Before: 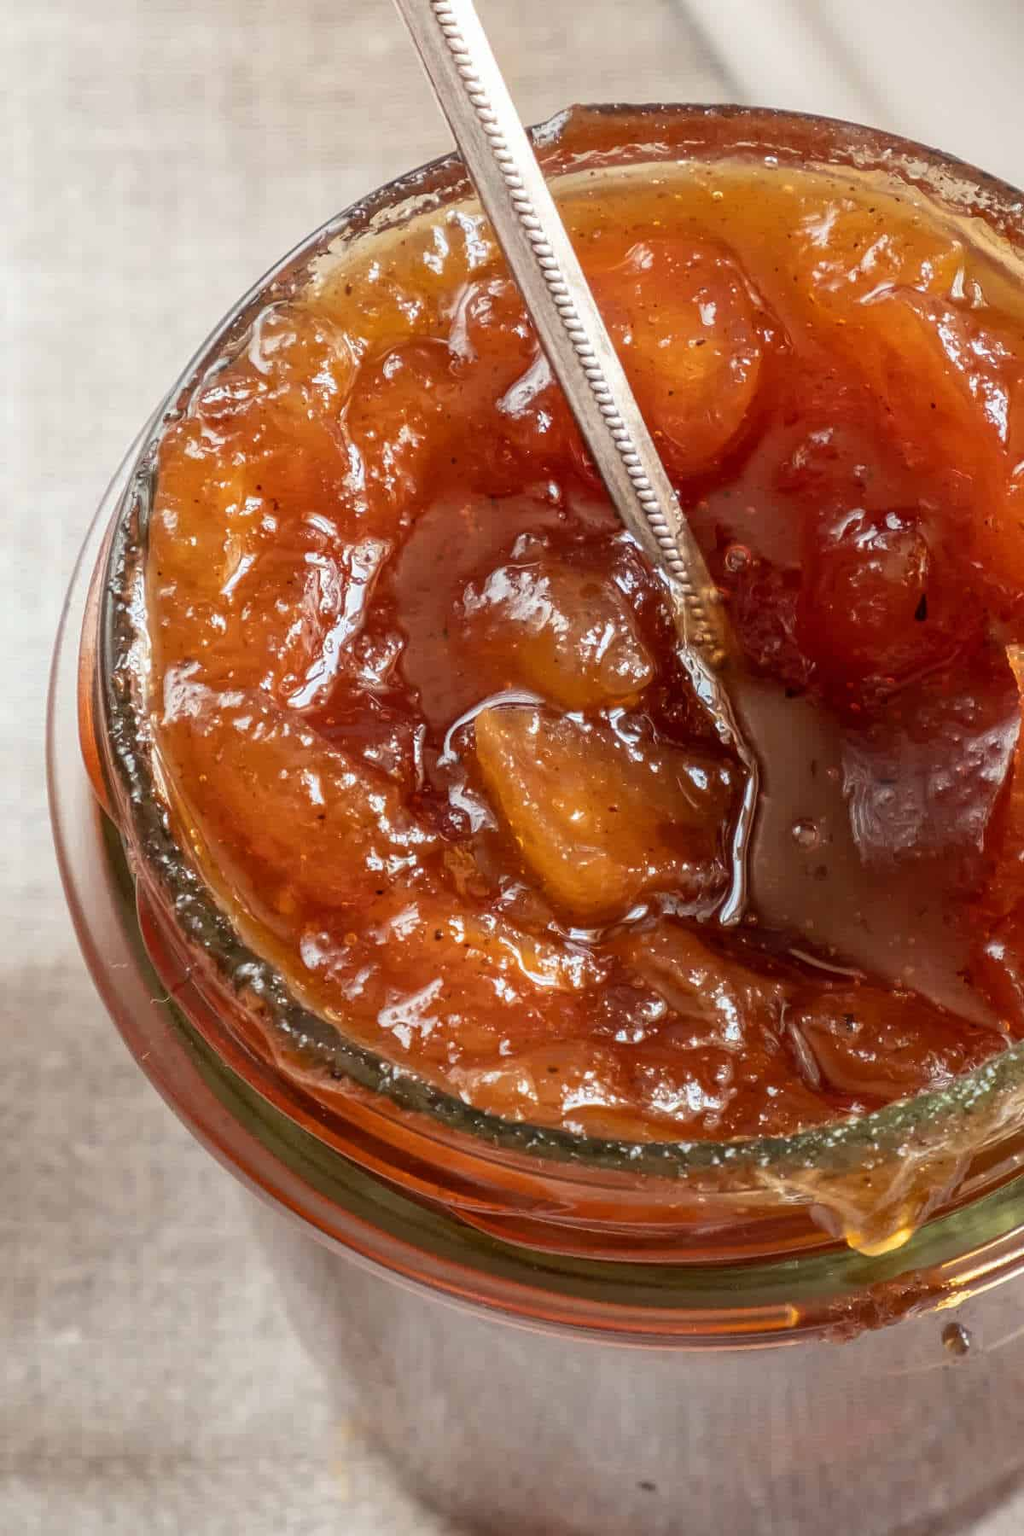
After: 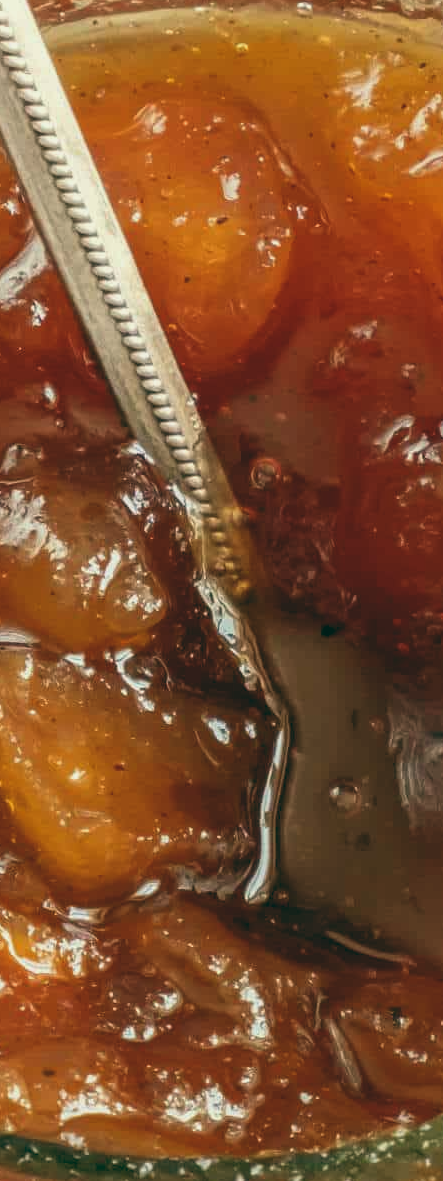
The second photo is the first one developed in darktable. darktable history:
crop and rotate: left 49.936%, top 10.094%, right 13.136%, bottom 24.256%
color balance: lift [1.005, 0.99, 1.007, 1.01], gamma [1, 1.034, 1.032, 0.966], gain [0.873, 1.055, 1.067, 0.933]
